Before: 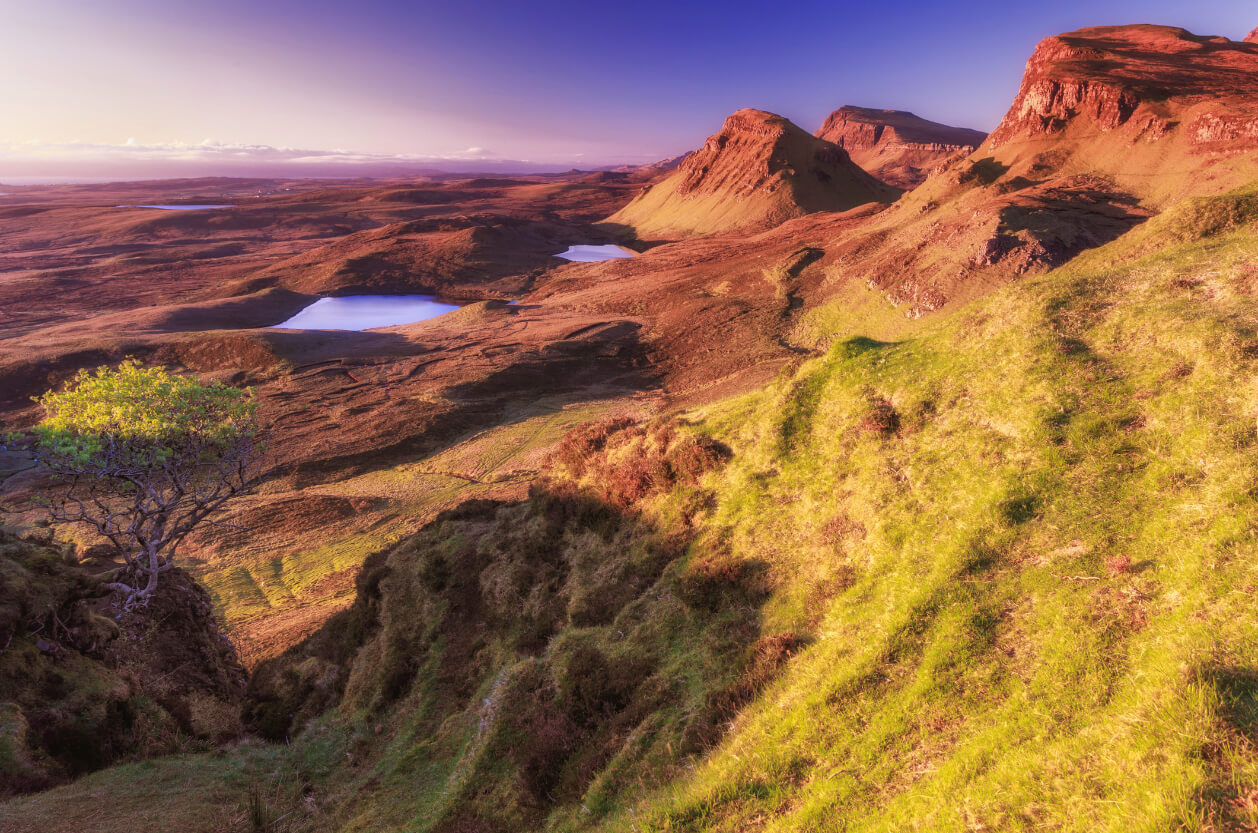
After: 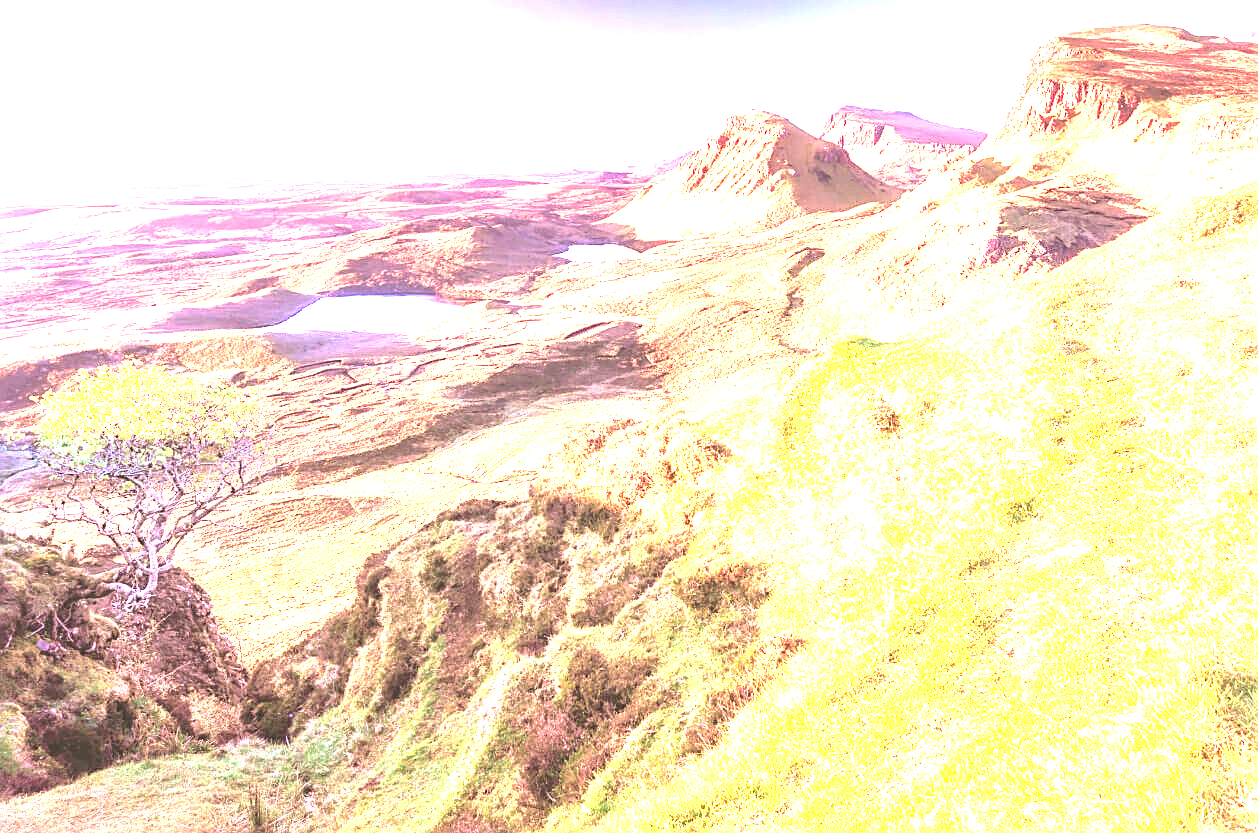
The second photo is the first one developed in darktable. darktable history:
exposure: black level correction 0, exposure 3.952 EV, compensate highlight preservation false
sharpen: on, module defaults
